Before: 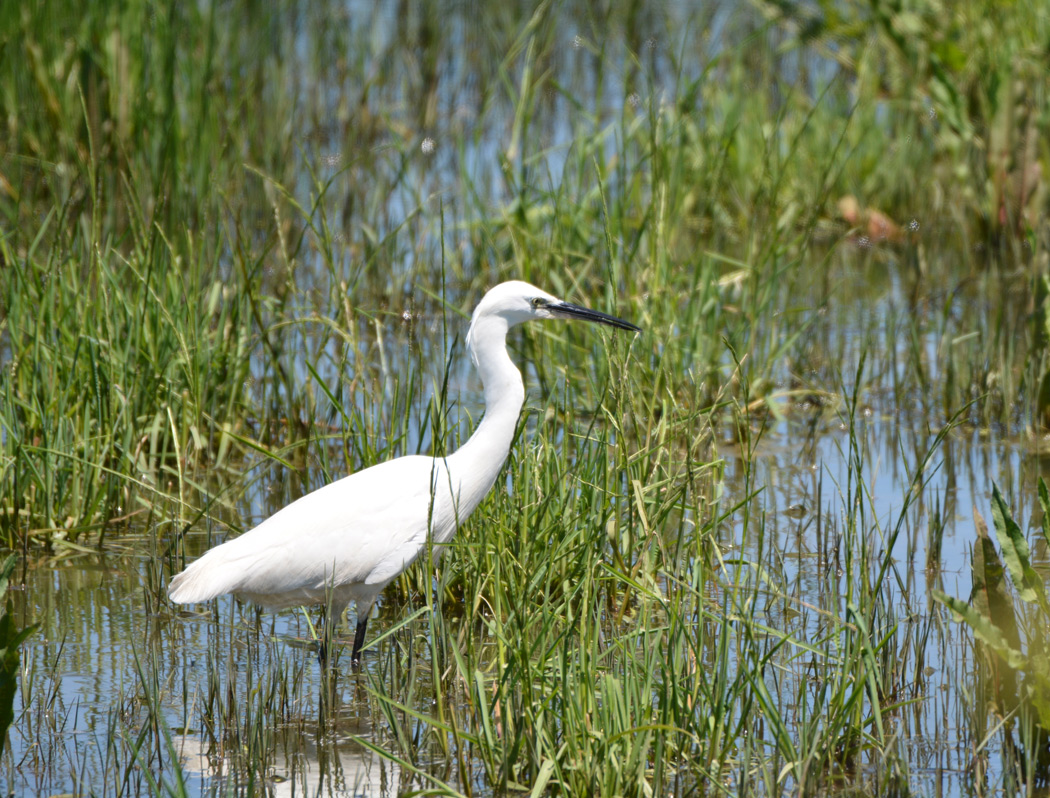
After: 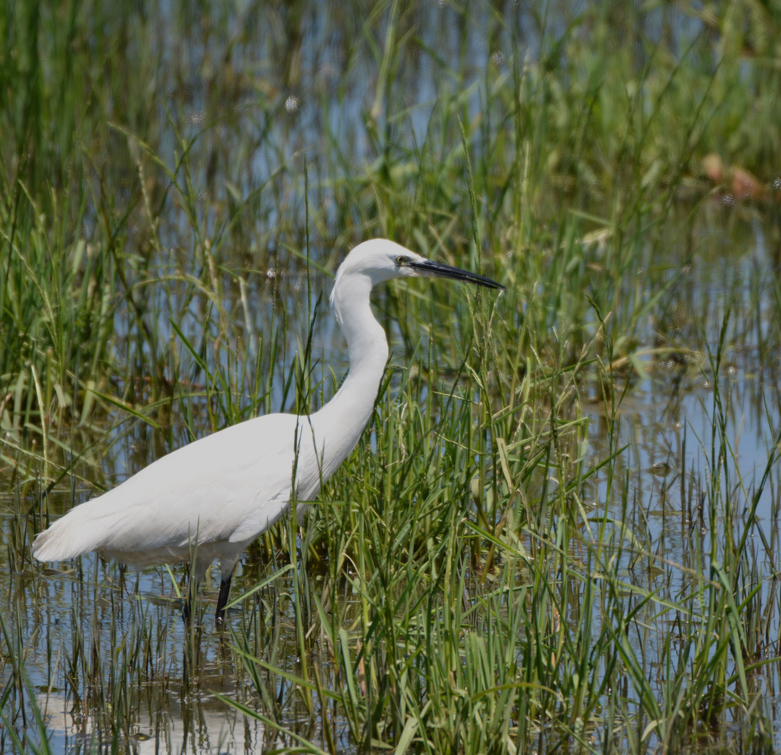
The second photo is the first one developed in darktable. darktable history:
crop and rotate: left 13.023%, top 5.379%, right 12.579%
exposure: black level correction 0, exposure -0.7 EV, compensate exposure bias true, compensate highlight preservation false
